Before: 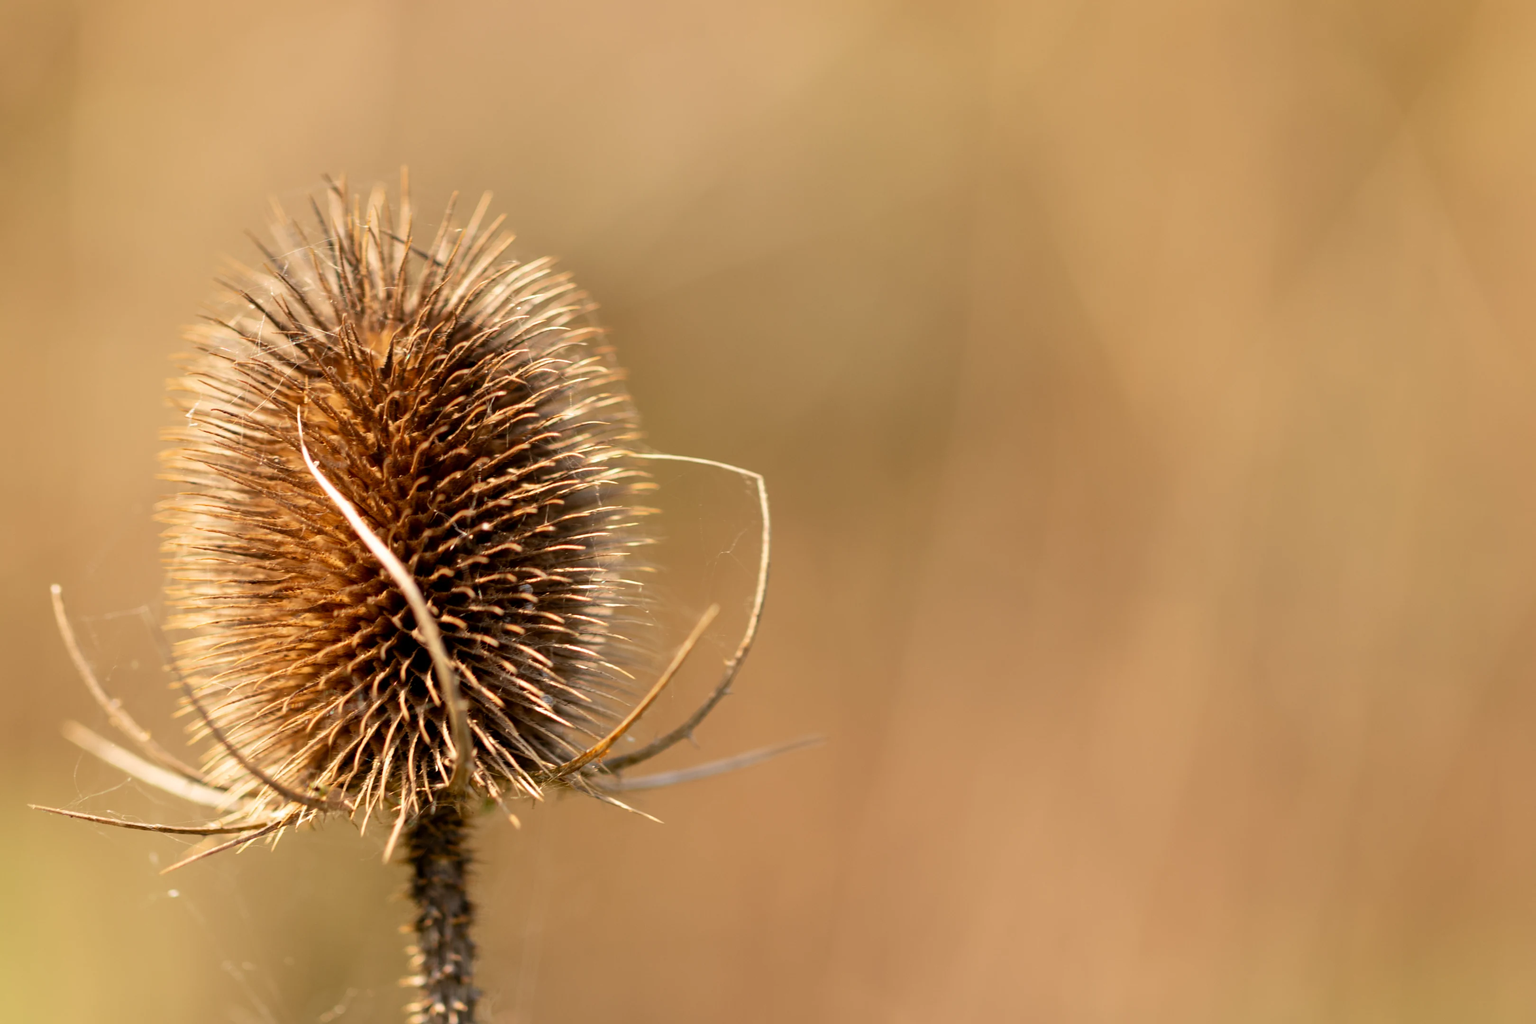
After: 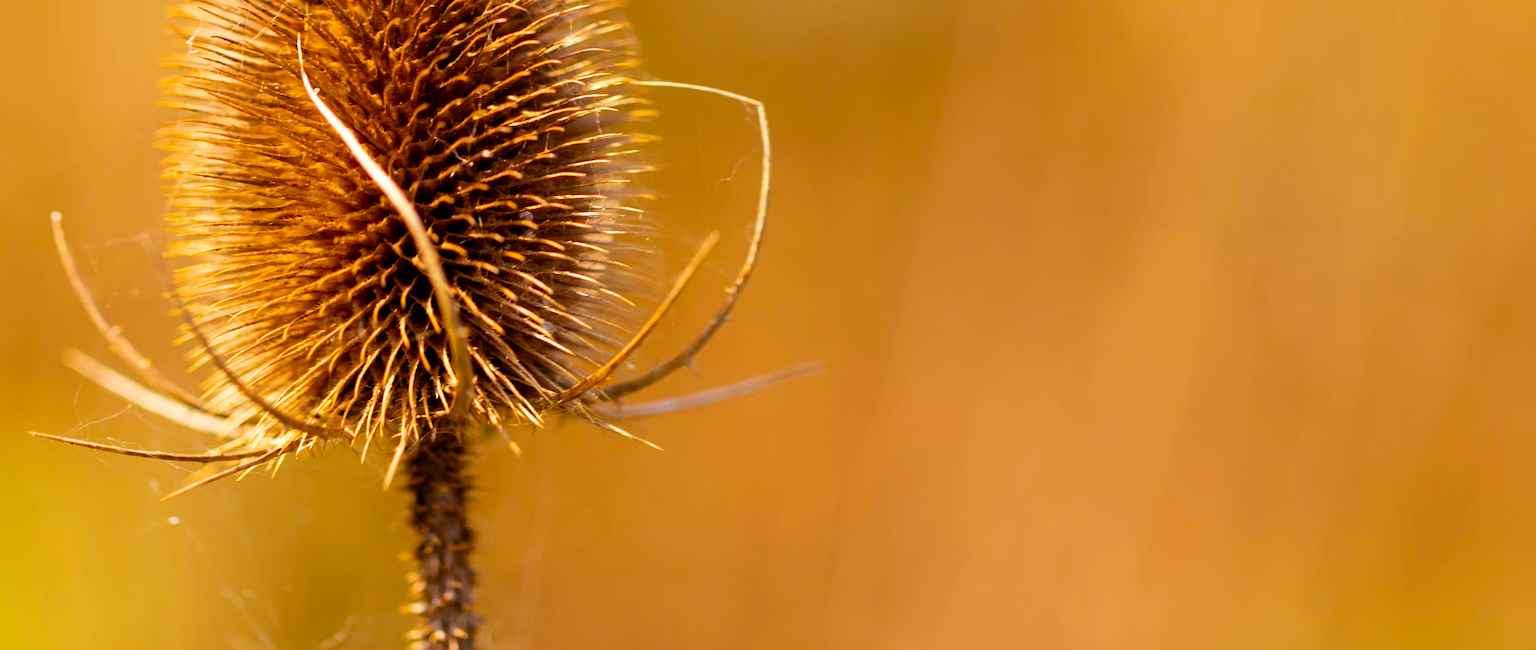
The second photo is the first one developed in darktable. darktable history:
crop and rotate: top 36.435%
color balance rgb: linear chroma grading › global chroma 15%, perceptual saturation grading › global saturation 30%
rgb levels: mode RGB, independent channels, levels [[0, 0.474, 1], [0, 0.5, 1], [0, 0.5, 1]]
